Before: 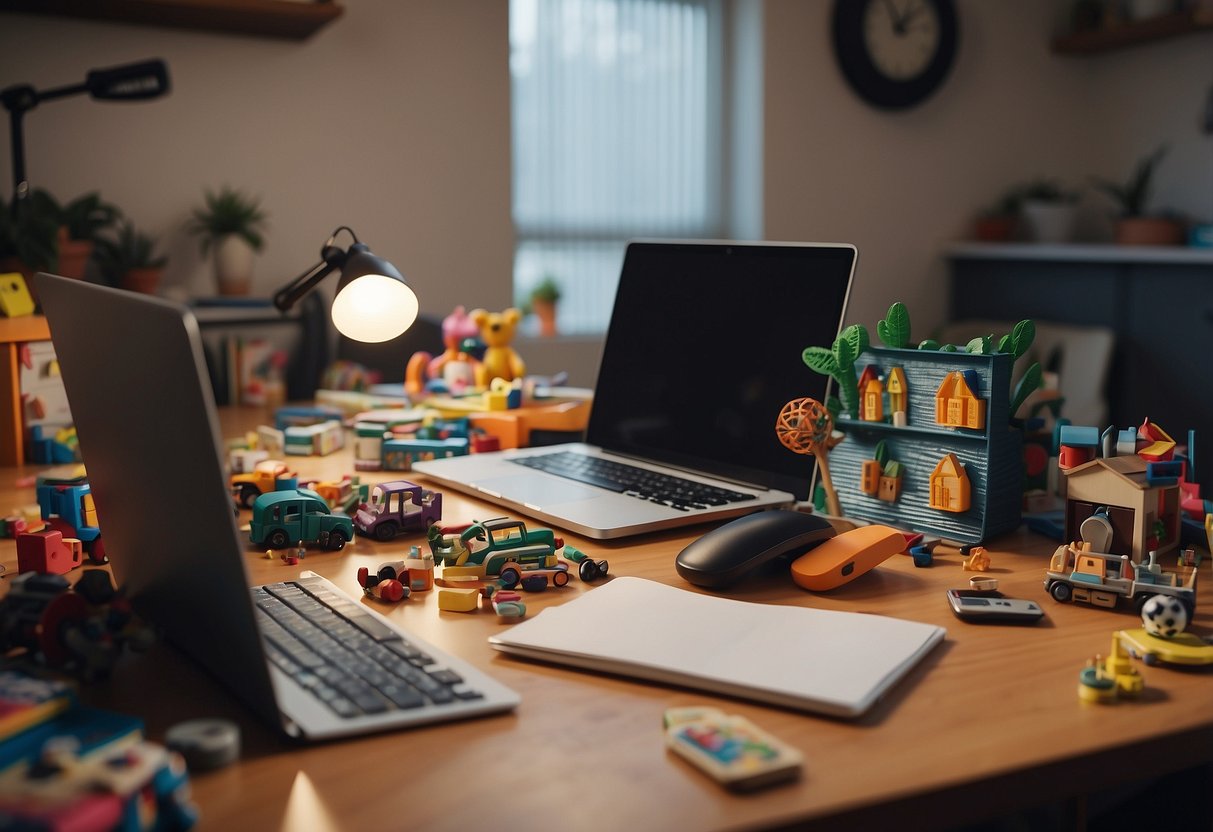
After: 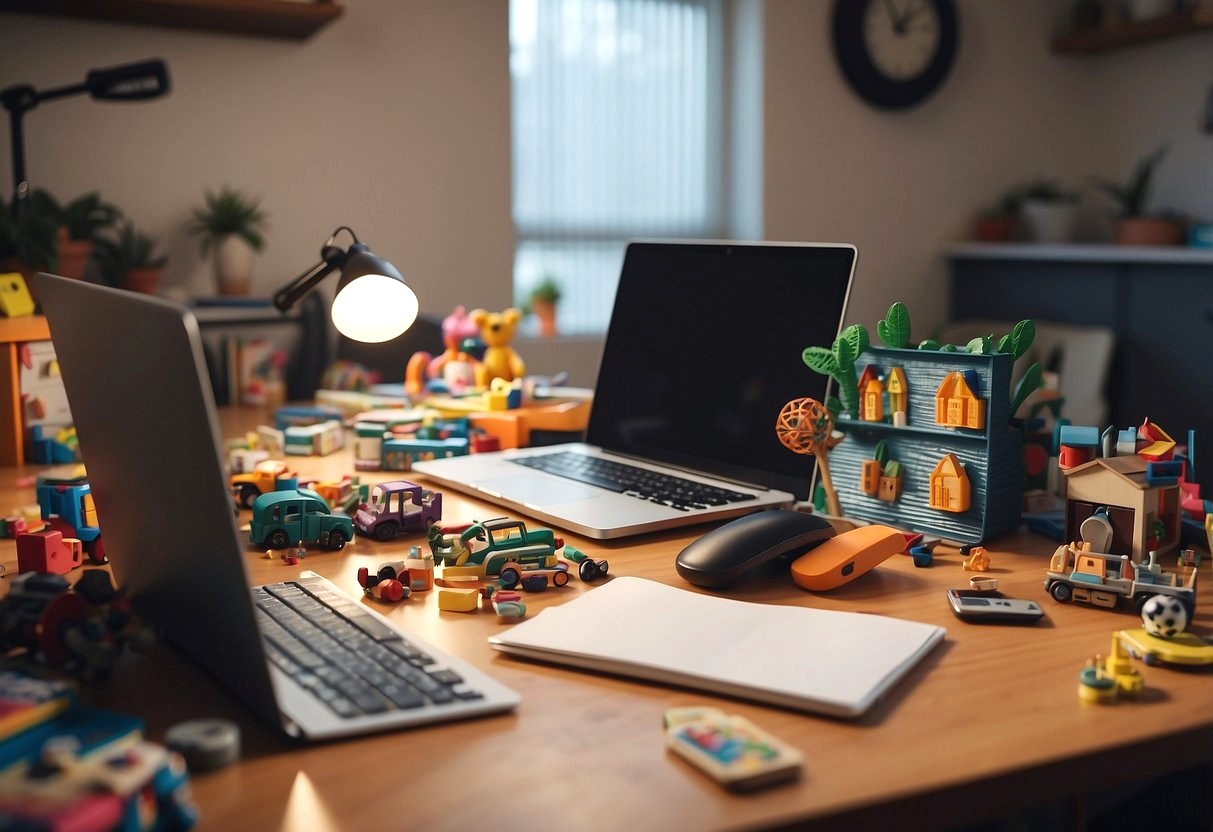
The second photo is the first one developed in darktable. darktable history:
exposure: exposure 0.403 EV, compensate highlight preservation false
